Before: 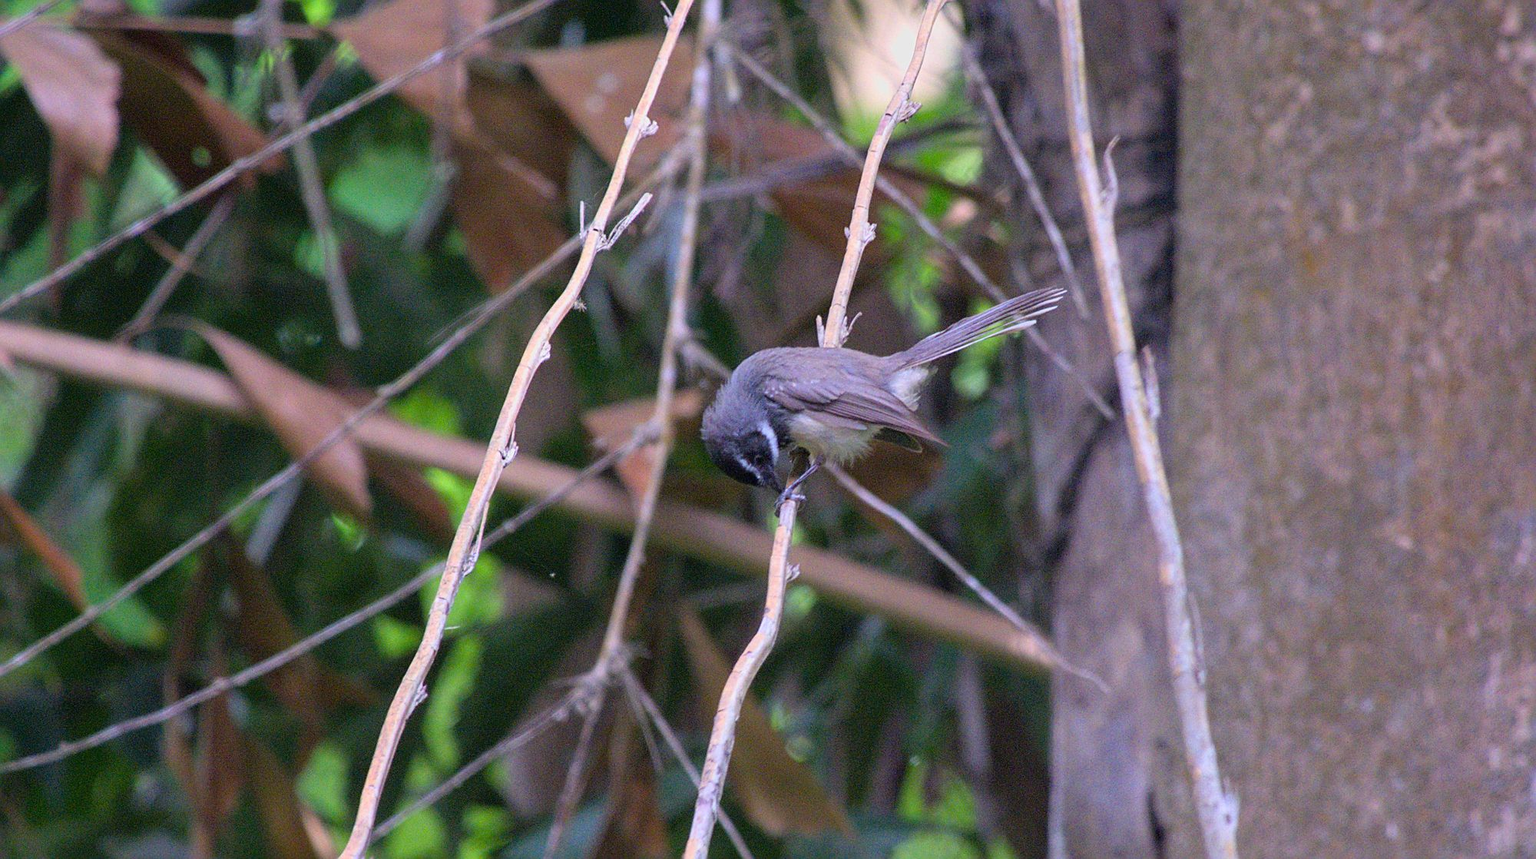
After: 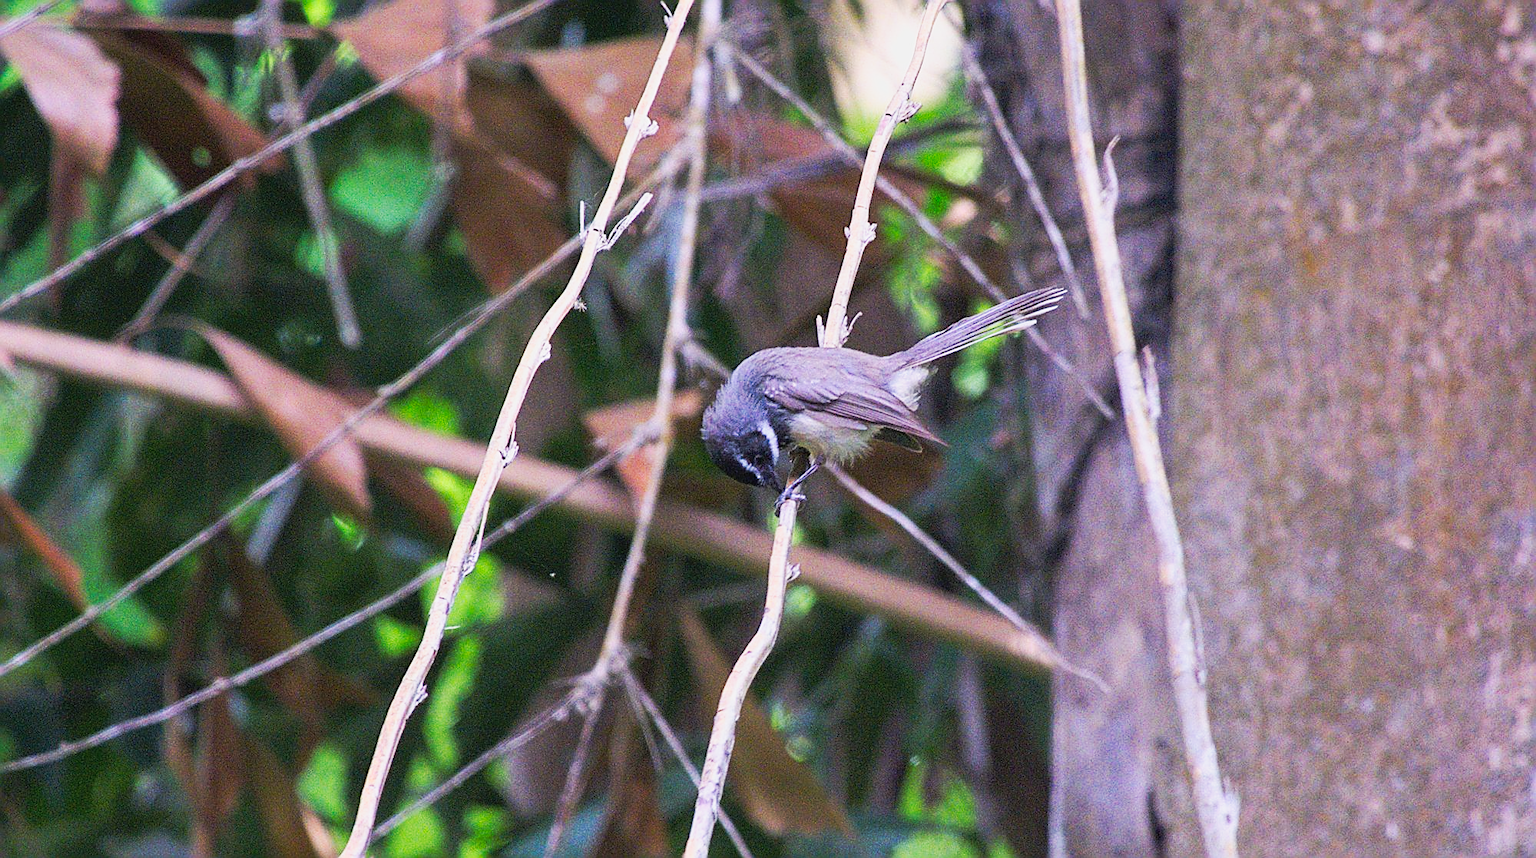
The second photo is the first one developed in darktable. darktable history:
sharpen: on, module defaults
tone curve: curves: ch0 [(0, 0.026) (0.172, 0.194) (0.398, 0.437) (0.469, 0.544) (0.612, 0.741) (0.845, 0.926) (1, 0.968)]; ch1 [(0, 0) (0.437, 0.453) (0.472, 0.467) (0.502, 0.502) (0.531, 0.546) (0.574, 0.583) (0.617, 0.64) (0.699, 0.749) (0.859, 0.919) (1, 1)]; ch2 [(0, 0) (0.33, 0.301) (0.421, 0.443) (0.476, 0.502) (0.511, 0.504) (0.553, 0.553) (0.595, 0.586) (0.664, 0.664) (1, 1)], preserve colors none
